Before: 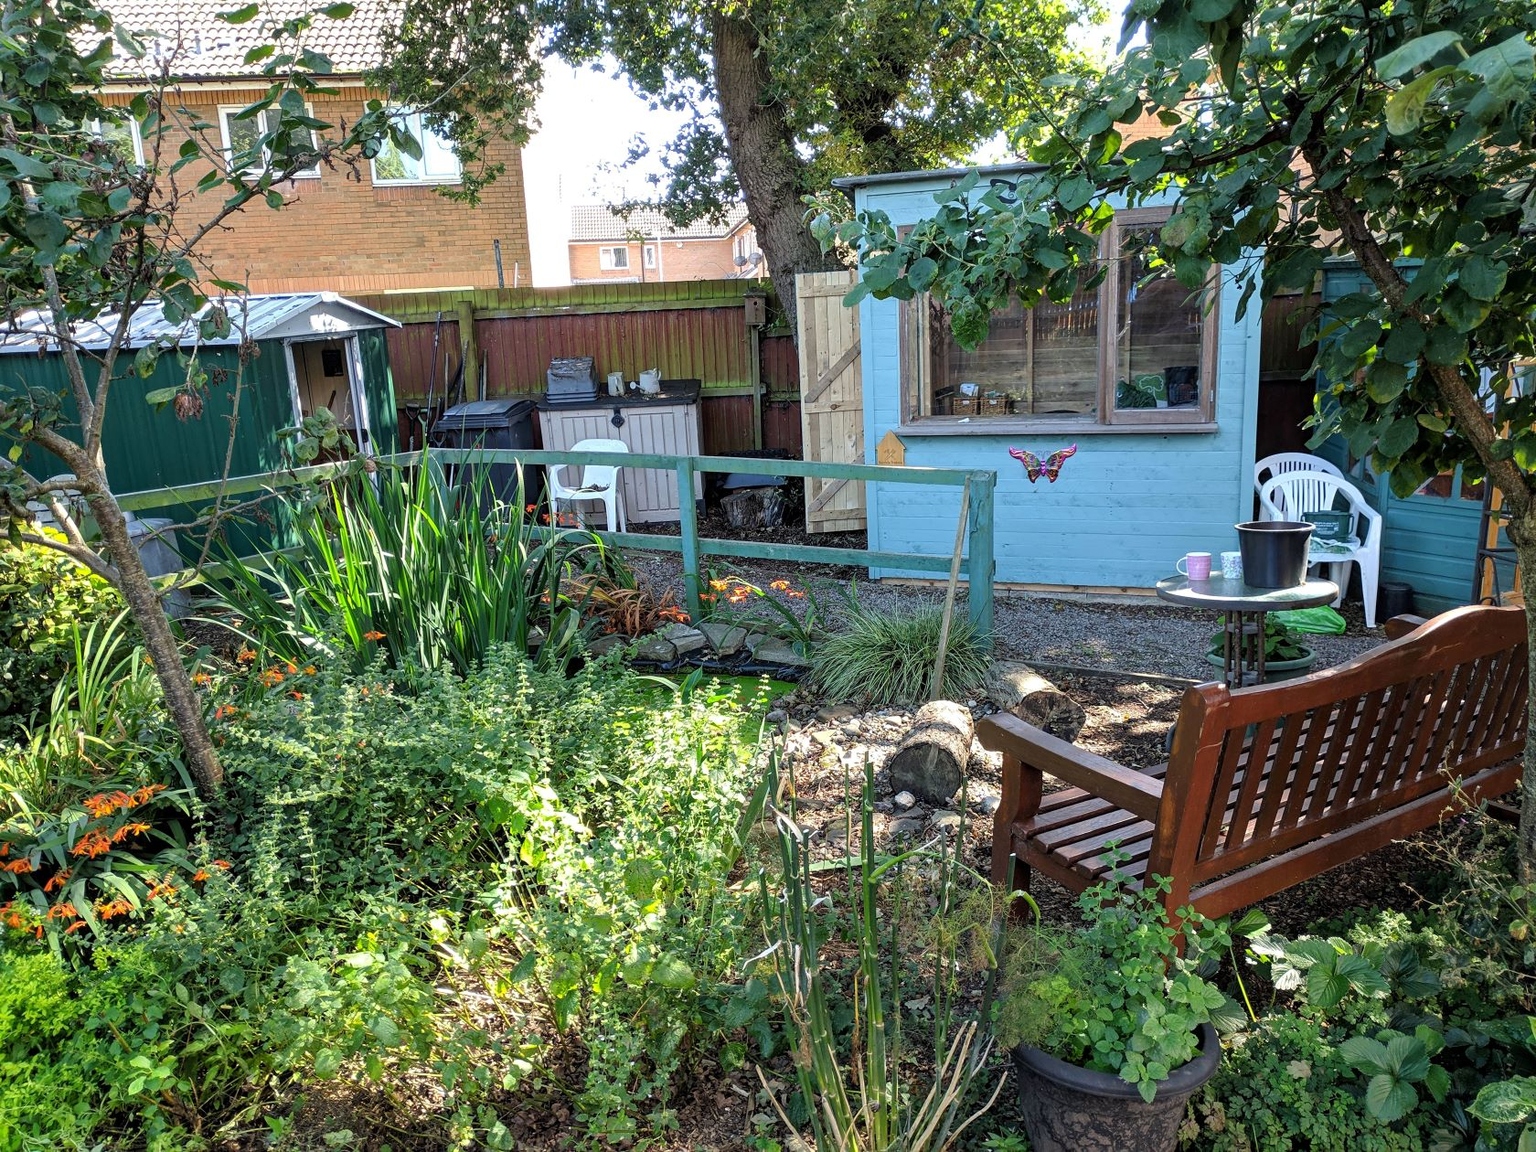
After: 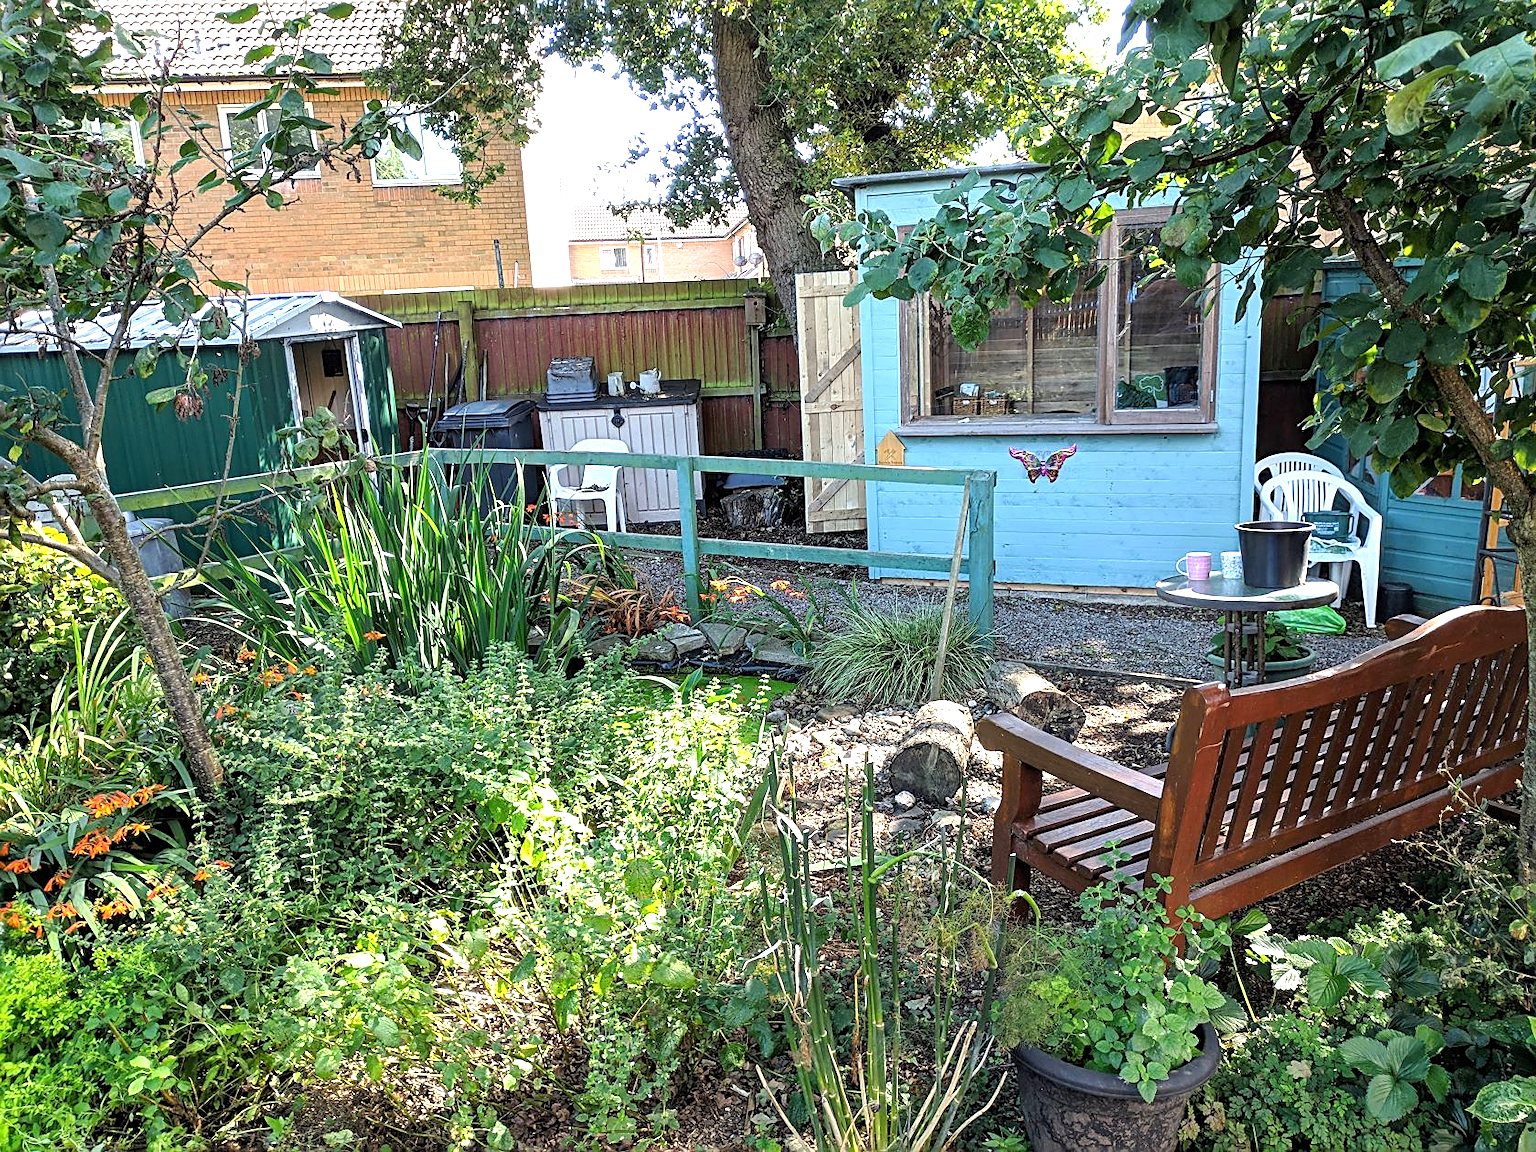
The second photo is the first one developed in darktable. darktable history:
sharpen: on, module defaults
exposure: exposure 0.606 EV, compensate highlight preservation false
